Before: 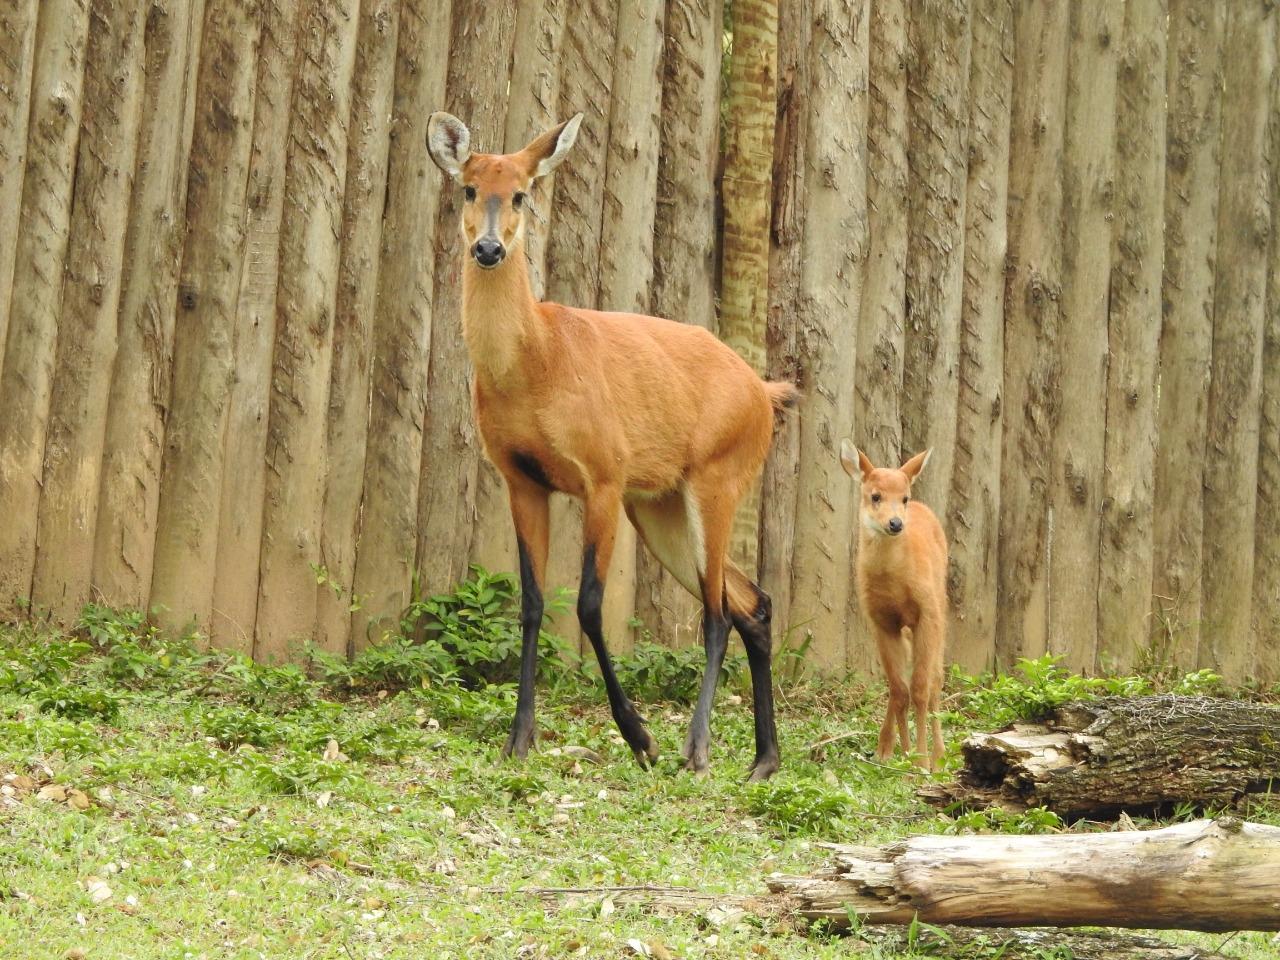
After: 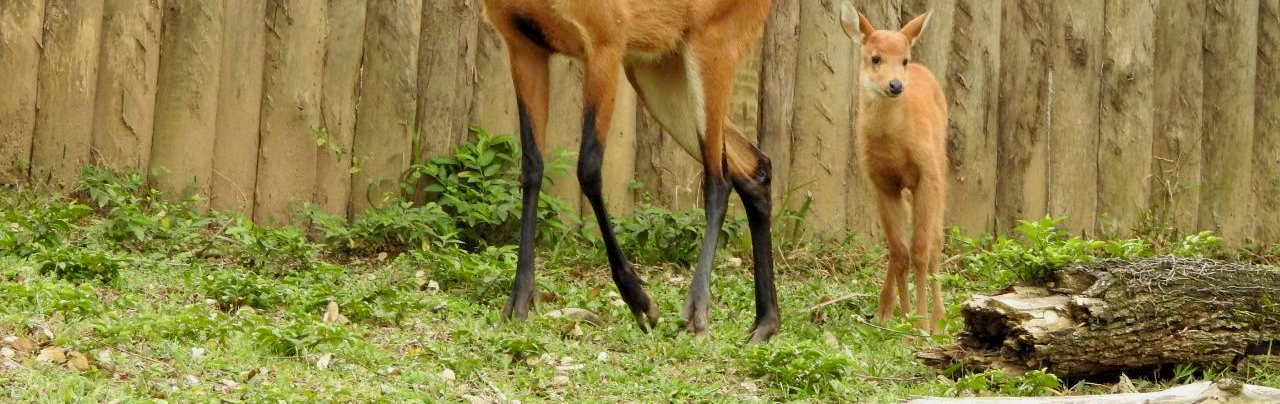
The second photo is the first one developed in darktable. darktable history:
crop: top 45.683%, bottom 12.149%
exposure: black level correction 0.009, exposure -0.167 EV, compensate highlight preservation false
velvia: strength 15.24%
